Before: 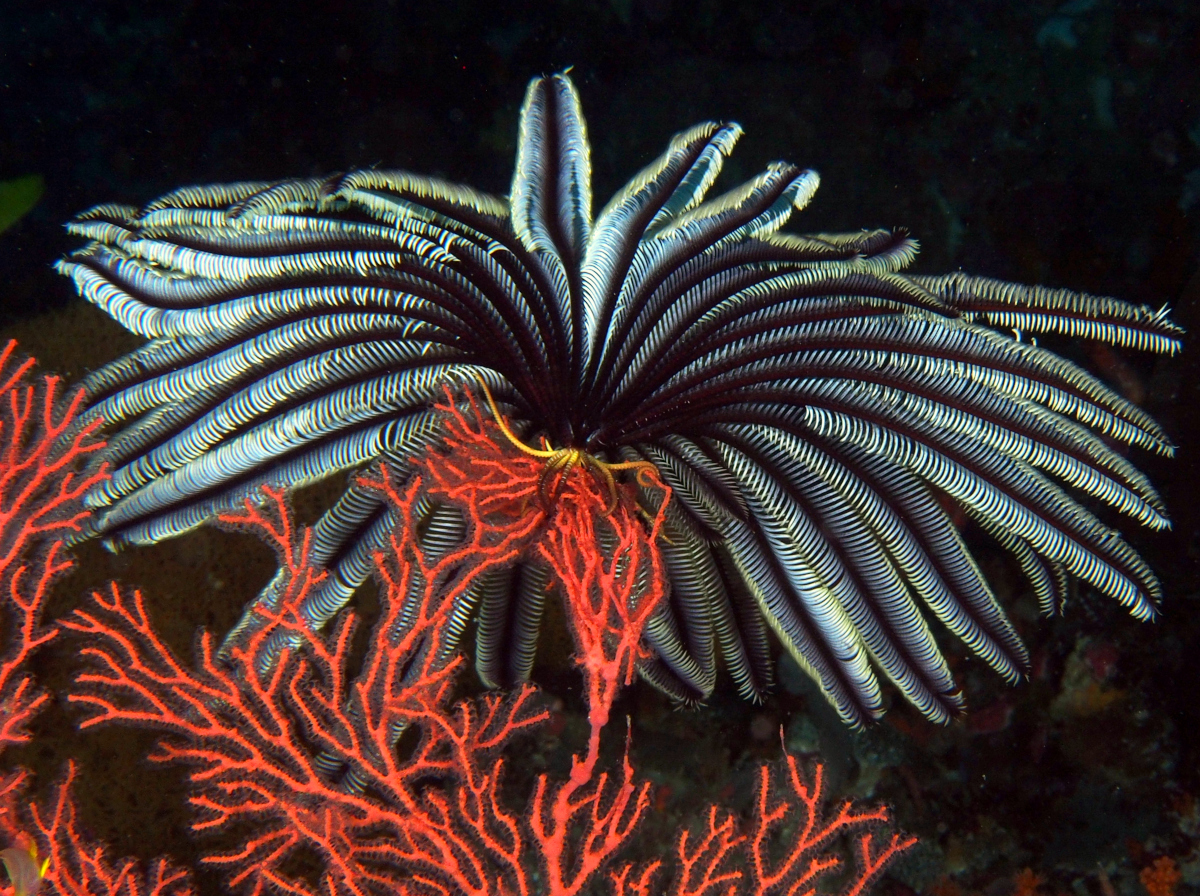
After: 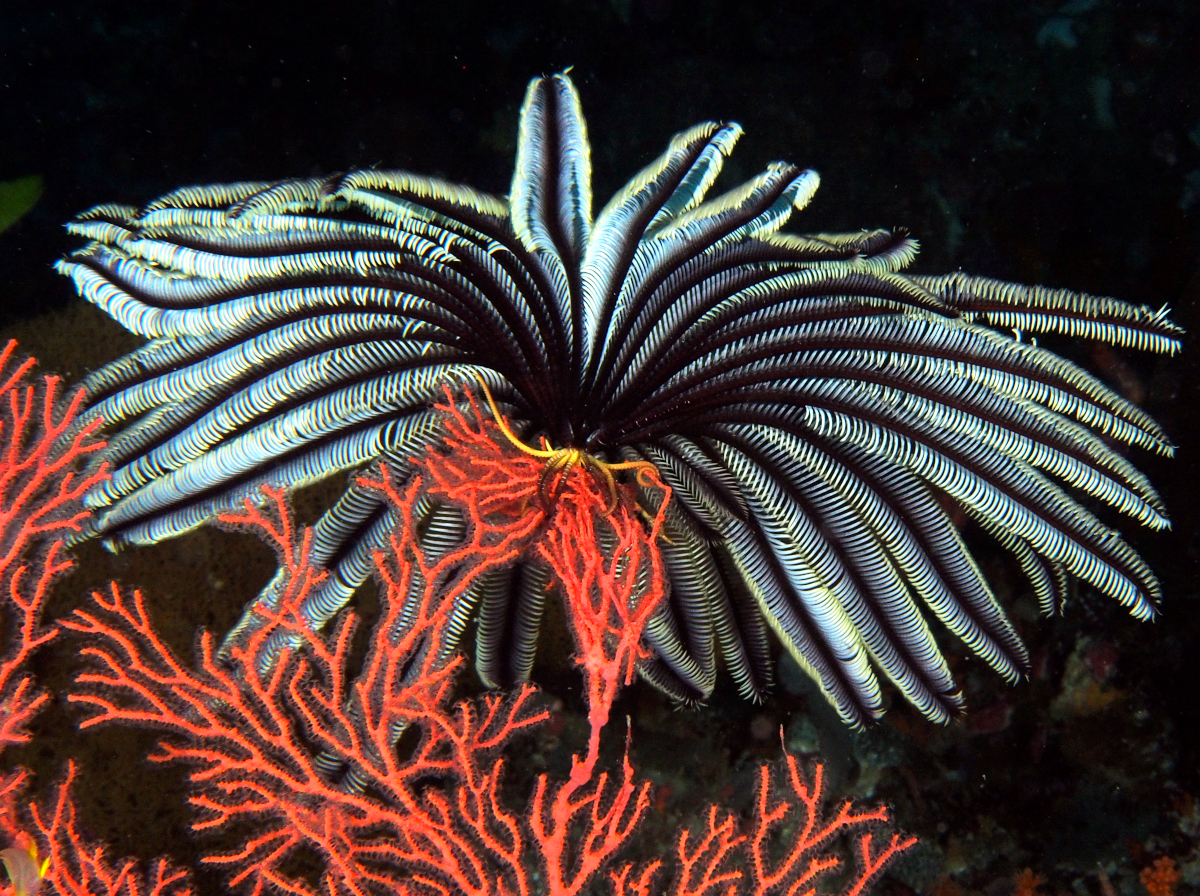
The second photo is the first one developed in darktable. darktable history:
exposure: exposure 0.207 EV, compensate exposure bias true, compensate highlight preservation false
tone curve: curves: ch0 [(0, 0) (0.004, 0.001) (0.133, 0.112) (0.325, 0.362) (0.832, 0.893) (1, 1)], color space Lab, linked channels, preserve colors none
